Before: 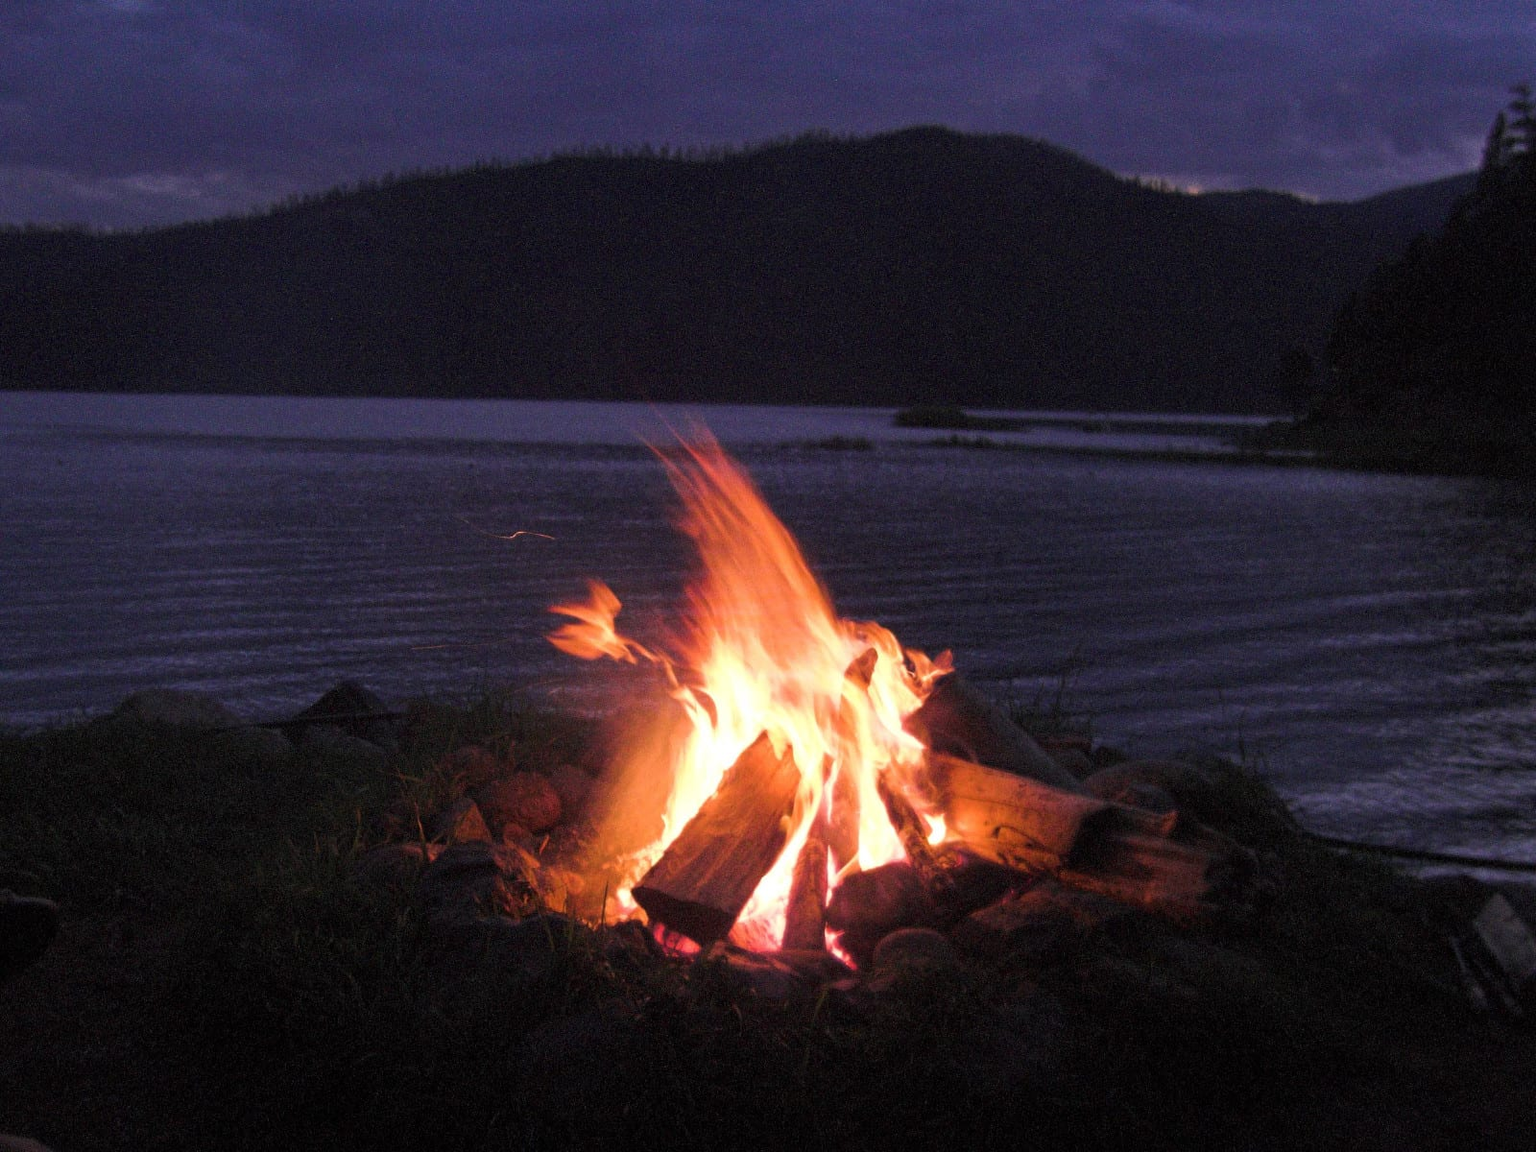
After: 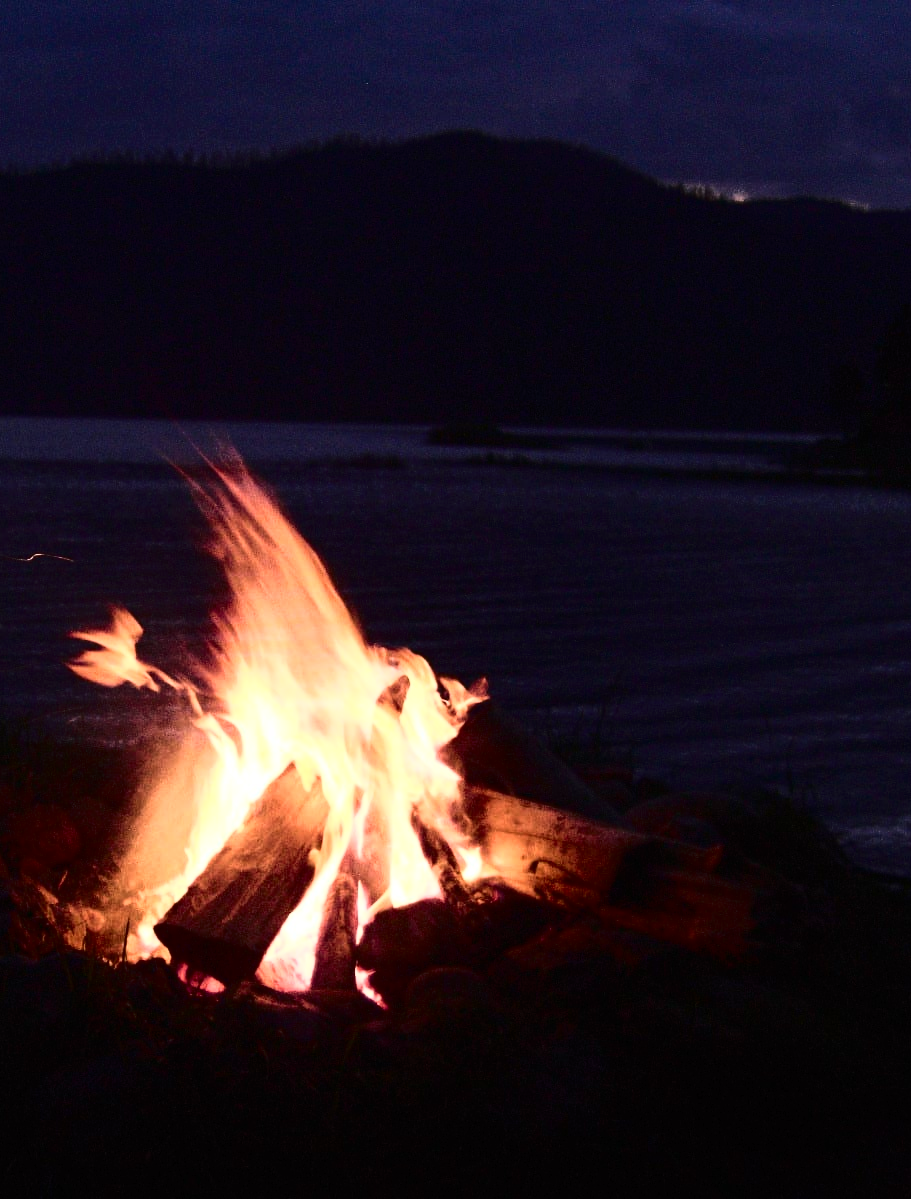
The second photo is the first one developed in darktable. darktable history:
tone curve: curves: ch0 [(0, 0) (0.003, 0.004) (0.011, 0.006) (0.025, 0.008) (0.044, 0.012) (0.069, 0.017) (0.1, 0.021) (0.136, 0.029) (0.177, 0.043) (0.224, 0.062) (0.277, 0.108) (0.335, 0.166) (0.399, 0.301) (0.468, 0.467) (0.543, 0.64) (0.623, 0.803) (0.709, 0.908) (0.801, 0.969) (0.898, 0.988) (1, 1)], color space Lab, independent channels, preserve colors none
crop: left 31.536%, top 0.021%, right 11.52%
contrast brightness saturation: saturation -0.056
